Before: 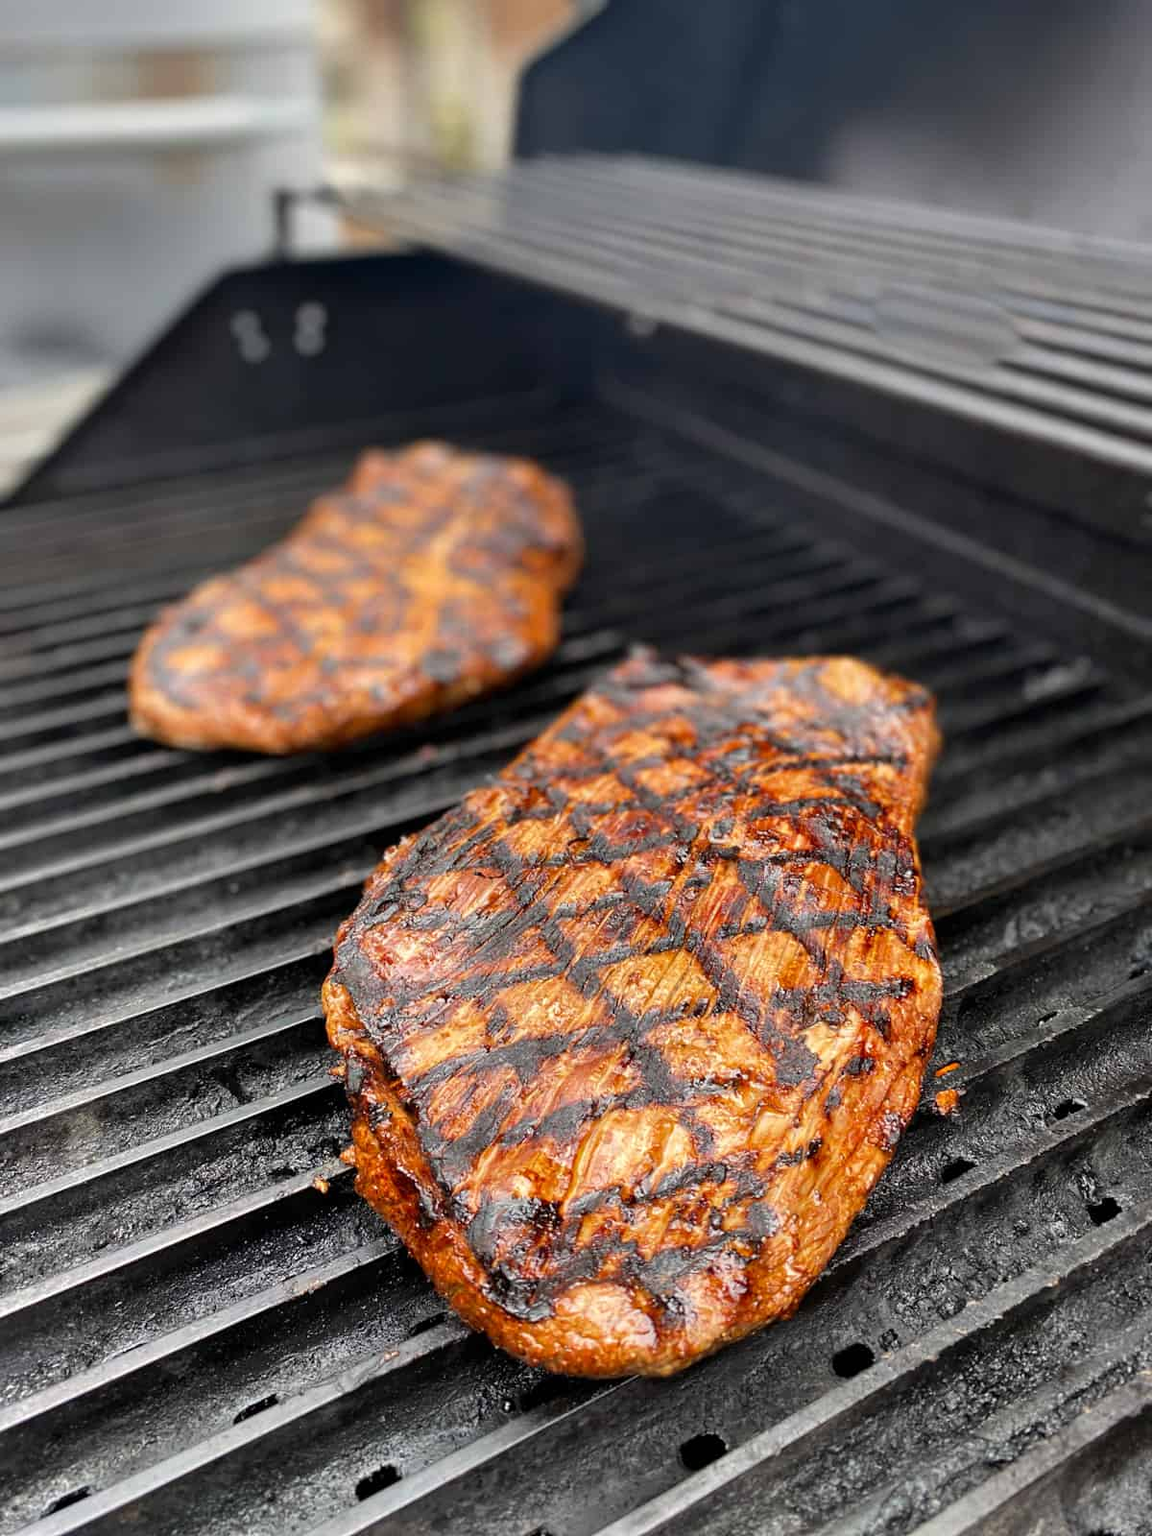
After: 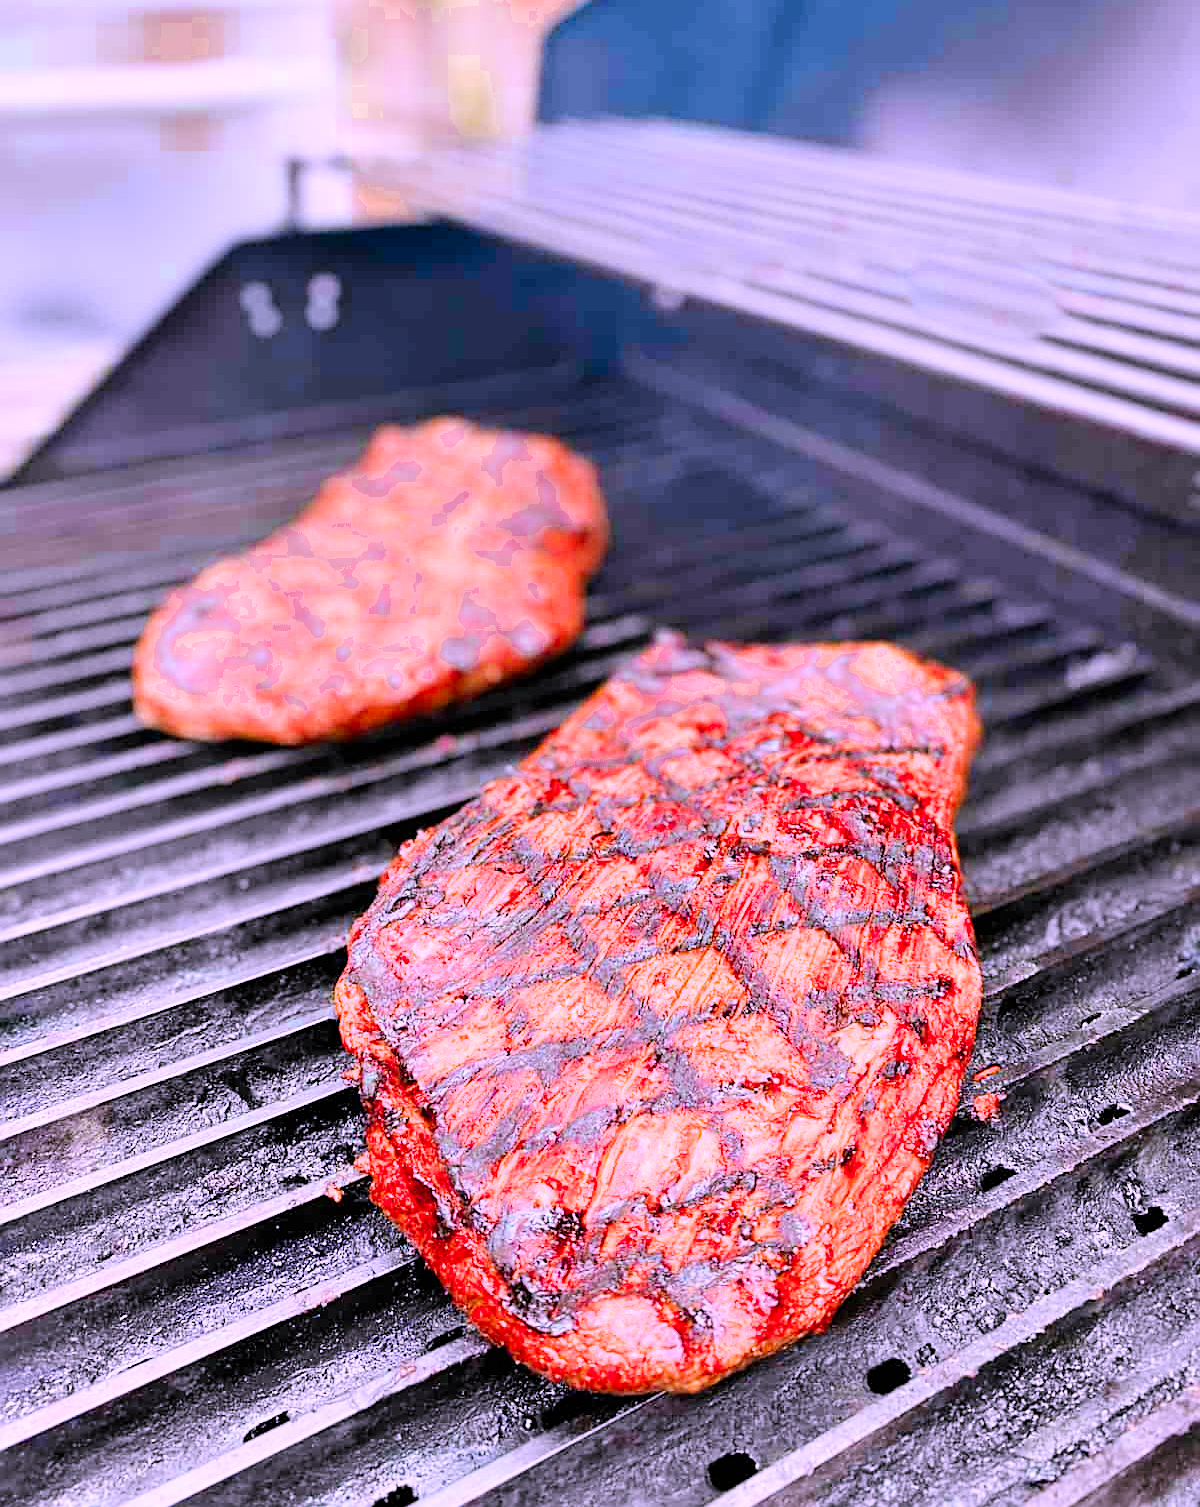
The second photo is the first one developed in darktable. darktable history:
color correction: highlights a* 15.18, highlights b* -25.63
sharpen: on, module defaults
exposure: black level correction 0, exposure 1.685 EV, compensate highlight preservation false
color balance rgb: perceptual saturation grading › global saturation 0.91%
color zones: curves: ch0 [(0, 0.485) (0.178, 0.476) (0.261, 0.623) (0.411, 0.403) (0.708, 0.603) (0.934, 0.412)]; ch1 [(0.003, 0.485) (0.149, 0.496) (0.229, 0.584) (0.326, 0.551) (0.484, 0.262) (0.757, 0.643)]
filmic rgb: black relative exposure -7.65 EV, white relative exposure 4.56 EV, hardness 3.61
contrast brightness saturation: saturation 0.485
crop and rotate: top 2.61%, bottom 3.154%
